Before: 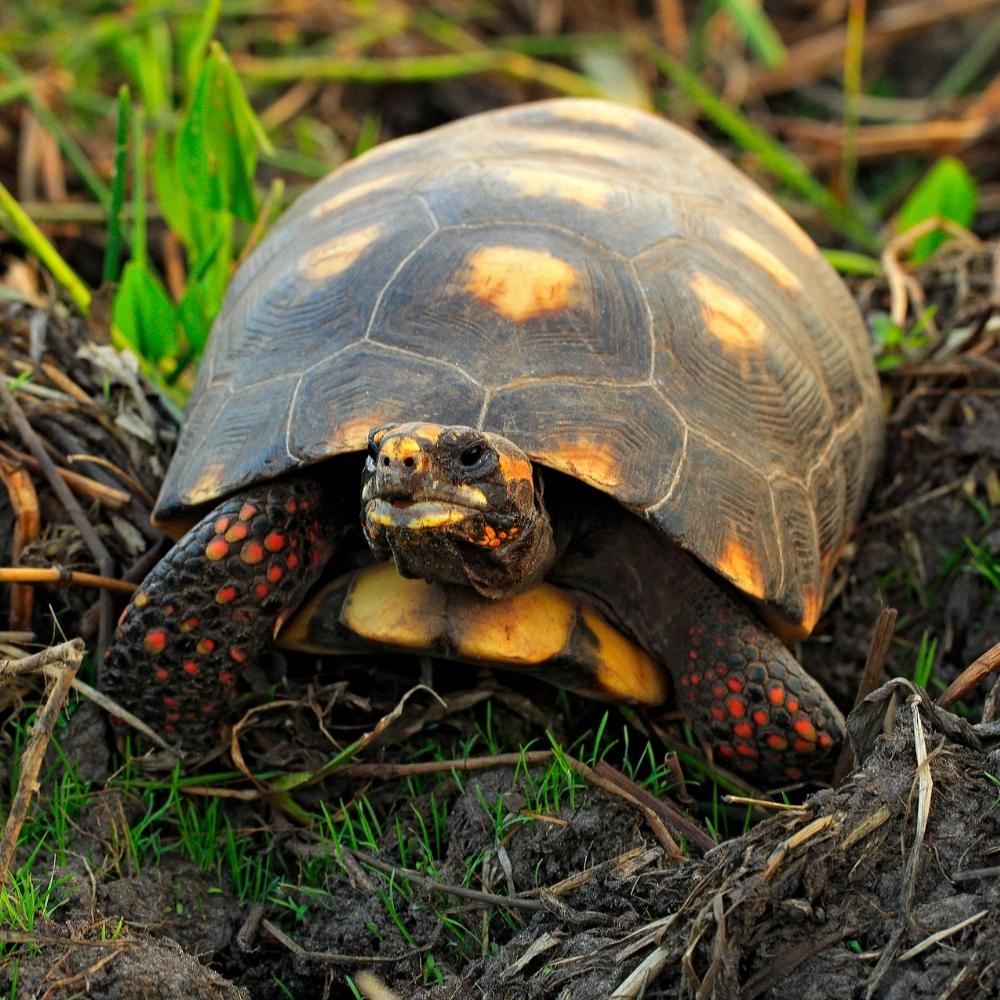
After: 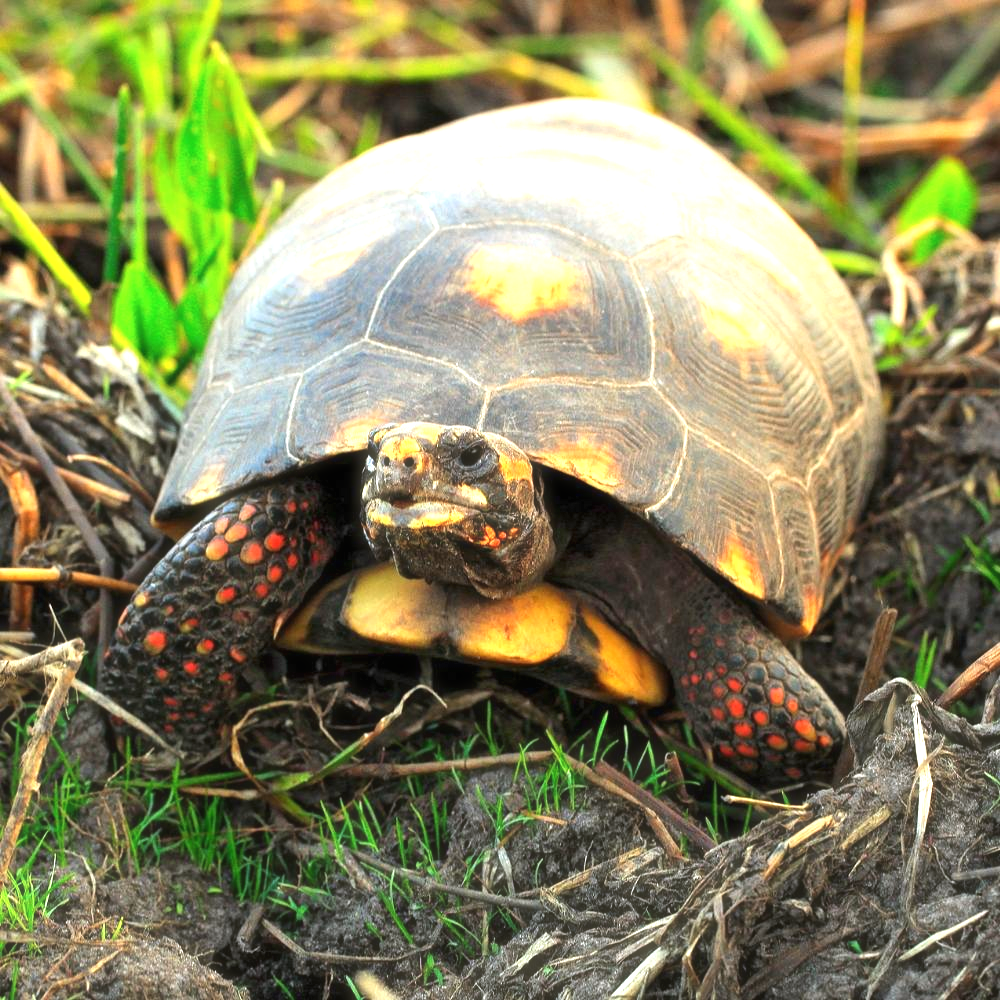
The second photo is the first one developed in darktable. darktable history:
exposure: black level correction 0, exposure 1.2 EV, compensate highlight preservation false
haze removal: strength -0.1, adaptive false
